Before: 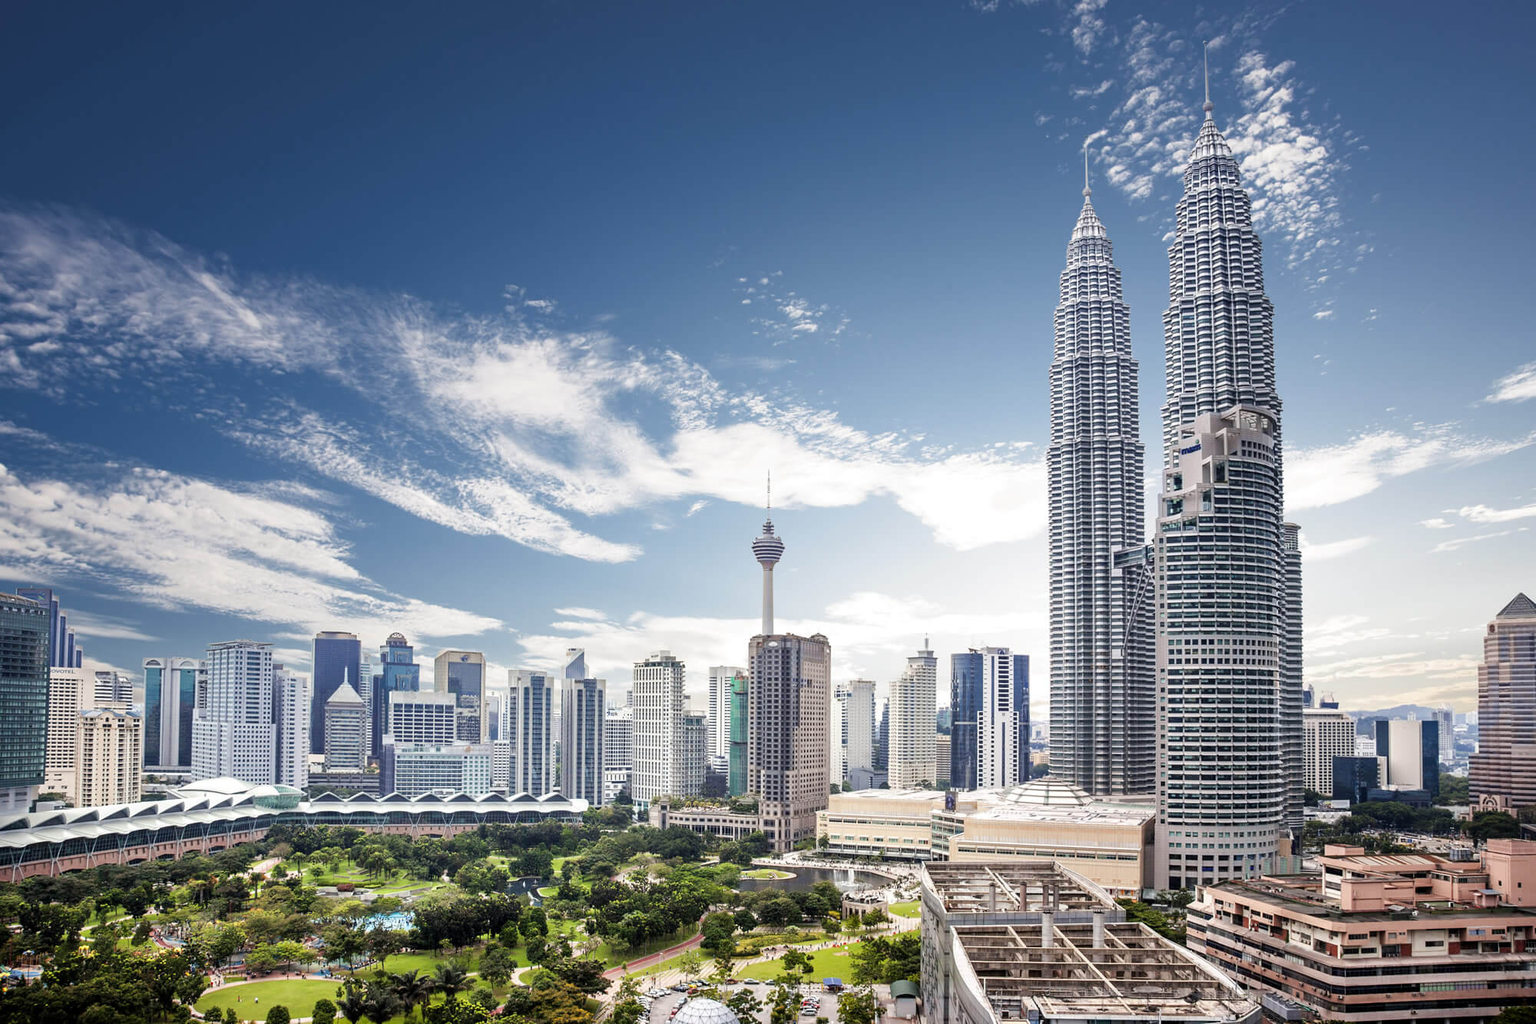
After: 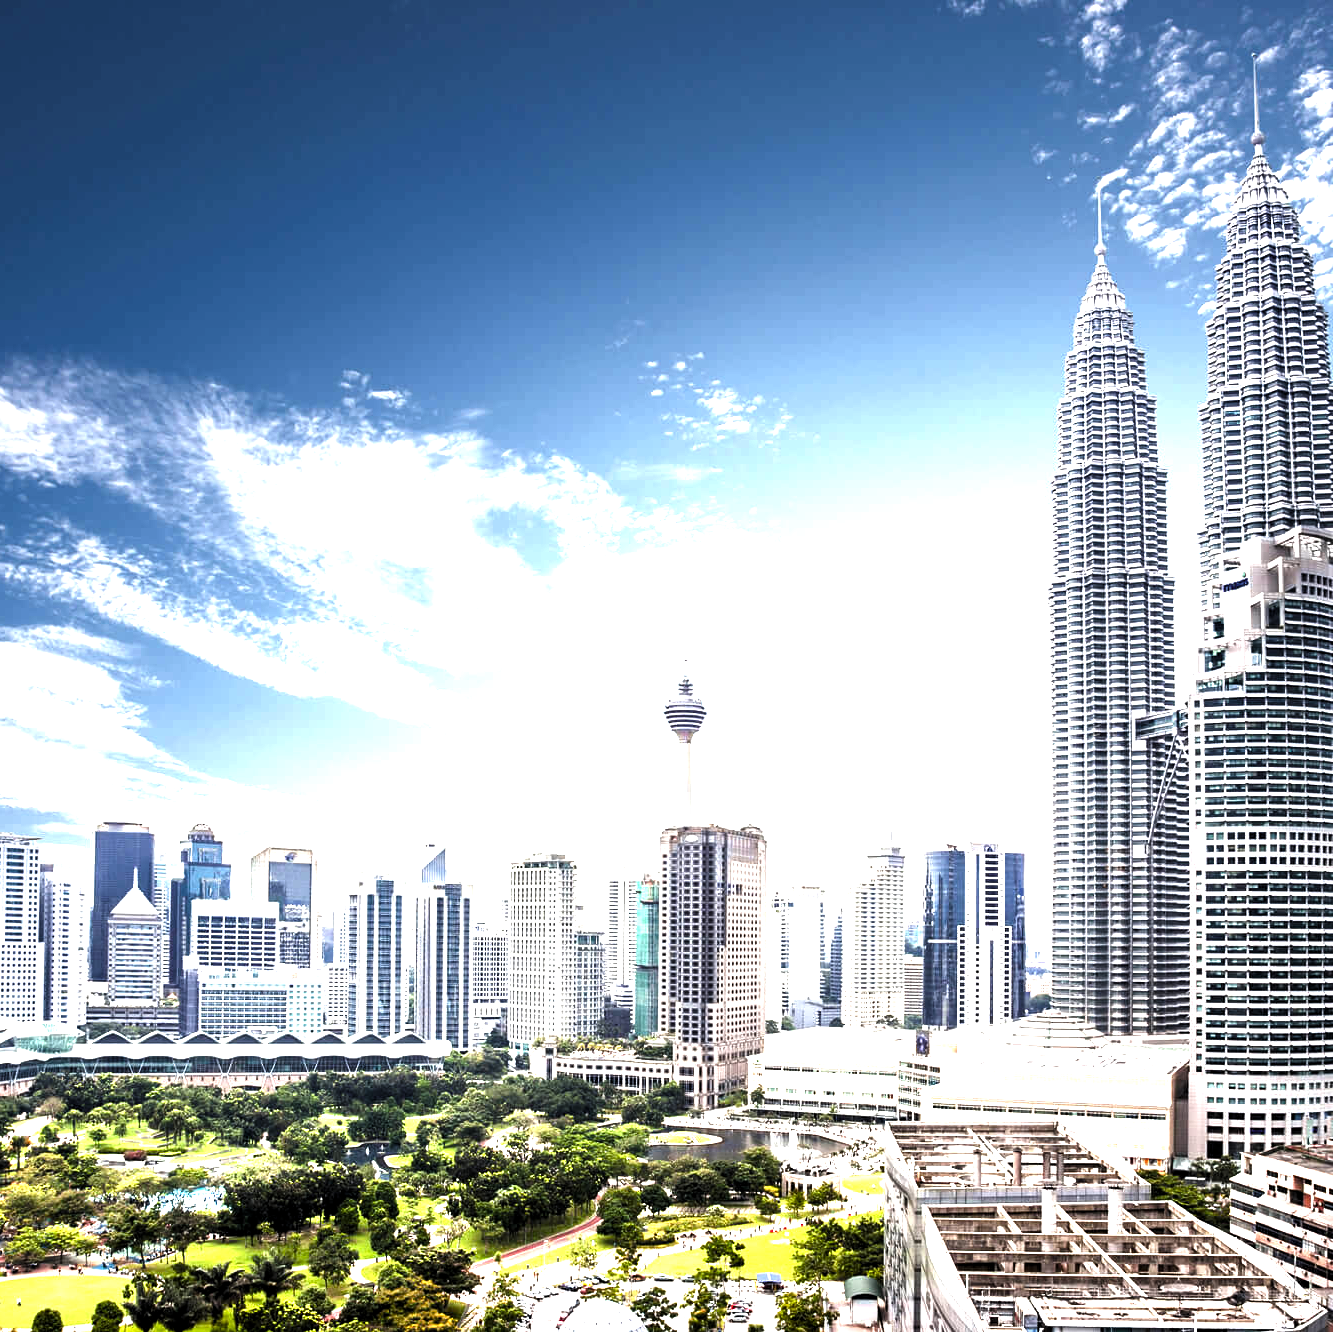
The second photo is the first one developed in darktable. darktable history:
levels: levels [0.044, 0.475, 0.791]
exposure: black level correction 0, exposure 0.7 EV, compensate exposure bias true, compensate highlight preservation false
color balance rgb: perceptual saturation grading › global saturation 20%, perceptual saturation grading › highlights -25%, perceptual saturation grading › shadows 25%
crop and rotate: left 15.754%, right 17.579%
